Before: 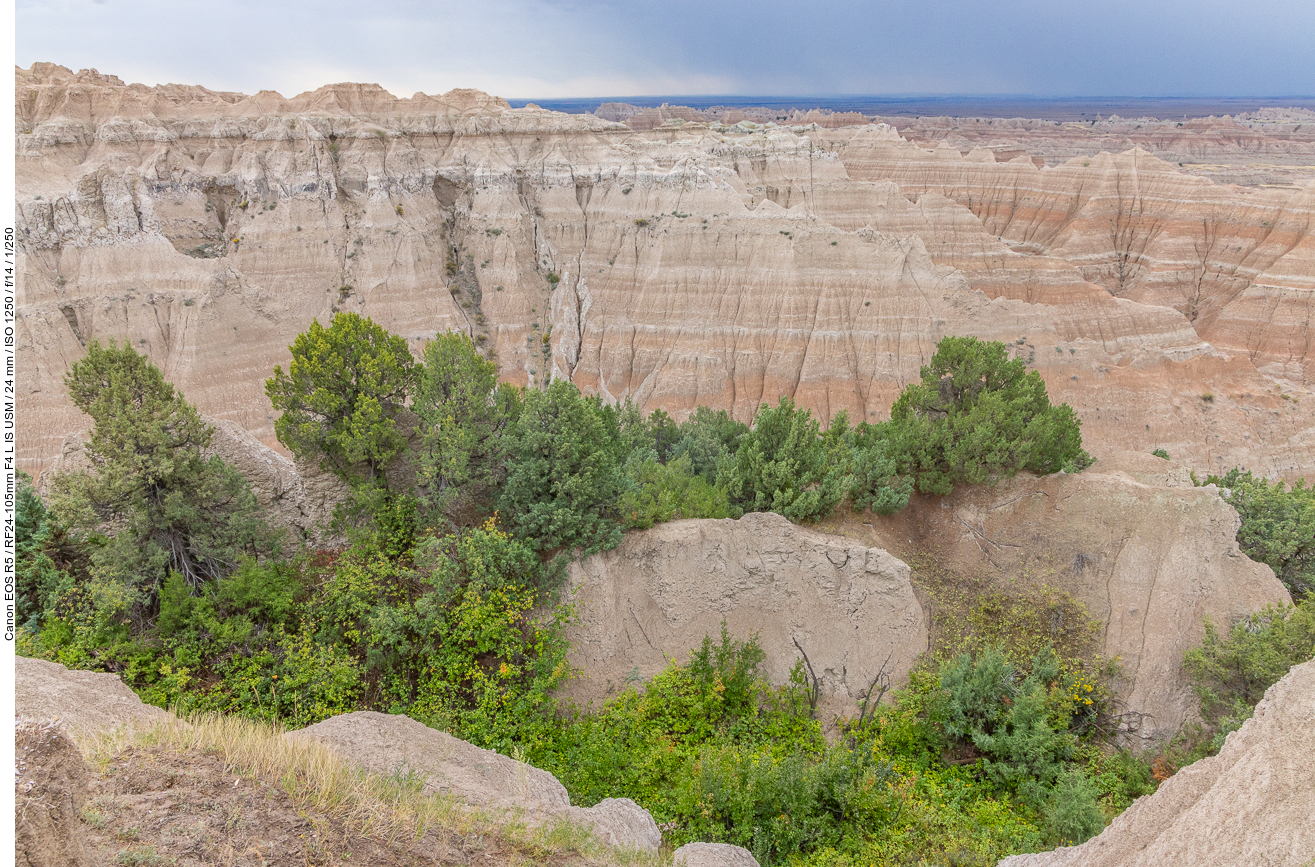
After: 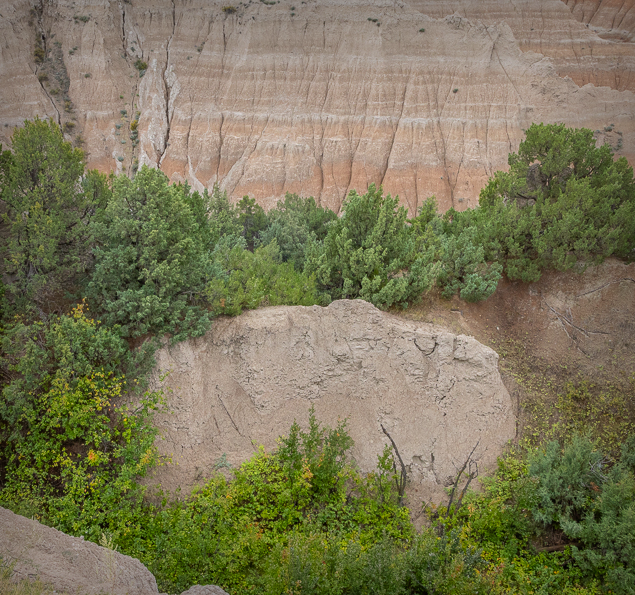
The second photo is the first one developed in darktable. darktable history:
vignetting: fall-off start 53.2%, brightness -0.594, saturation 0, automatic ratio true, width/height ratio 1.313, shape 0.22, unbound false
crop: left 31.379%, top 24.658%, right 20.326%, bottom 6.628%
